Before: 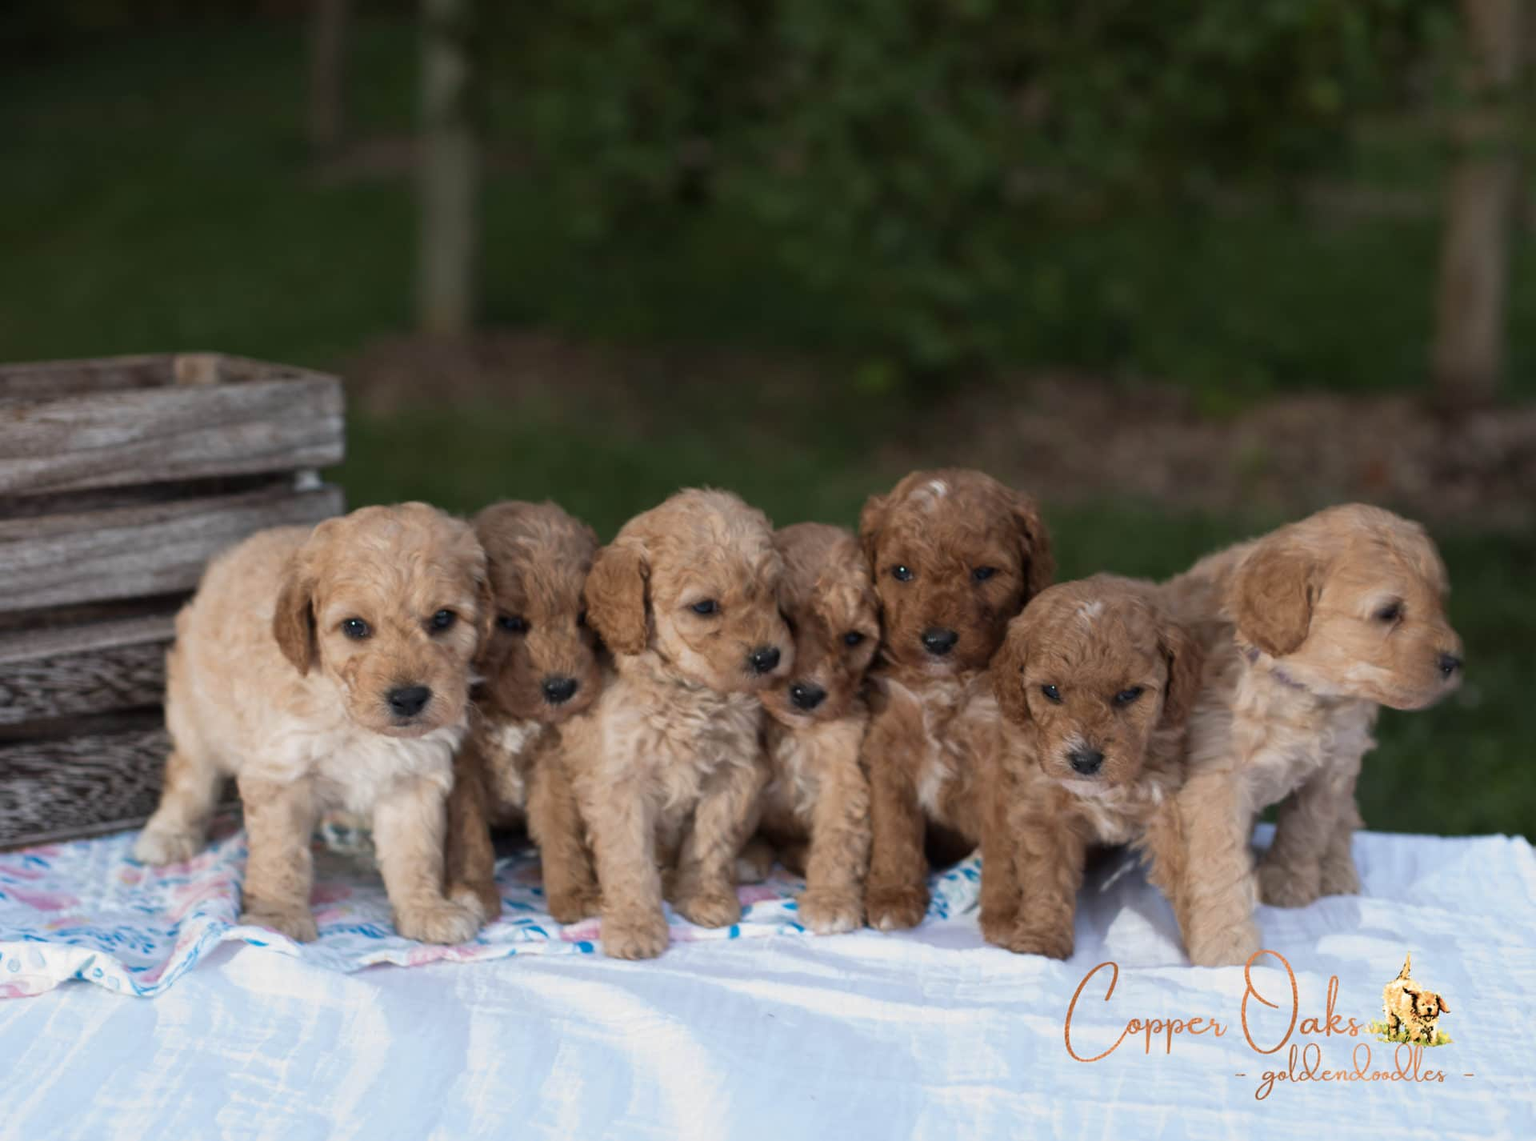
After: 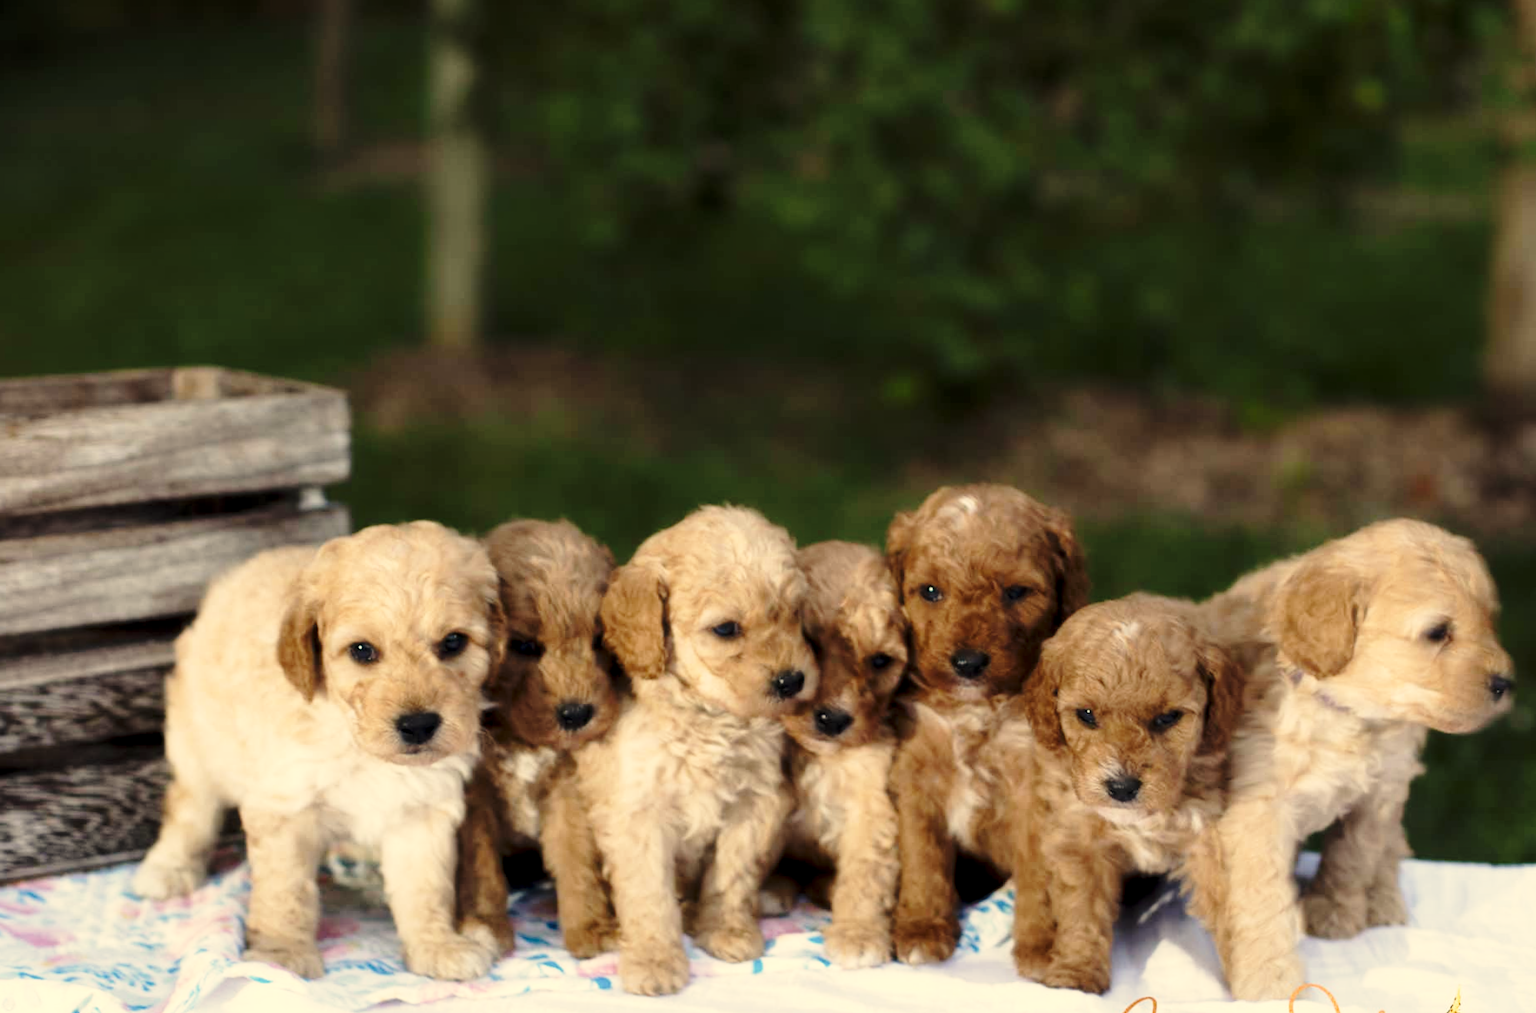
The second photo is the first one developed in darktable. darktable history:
contrast equalizer: y [[0.579, 0.58, 0.505, 0.5, 0.5, 0.5], [0.5 ×6], [0.5 ×6], [0 ×6], [0 ×6]]
color correction: highlights a* 1.39, highlights b* 17.83
crop and rotate: angle 0.2°, left 0.275%, right 3.127%, bottom 14.18%
contrast brightness saturation: saturation -0.05
base curve: curves: ch0 [(0, 0) (0.028, 0.03) (0.121, 0.232) (0.46, 0.748) (0.859, 0.968) (1, 1)], preserve colors none
